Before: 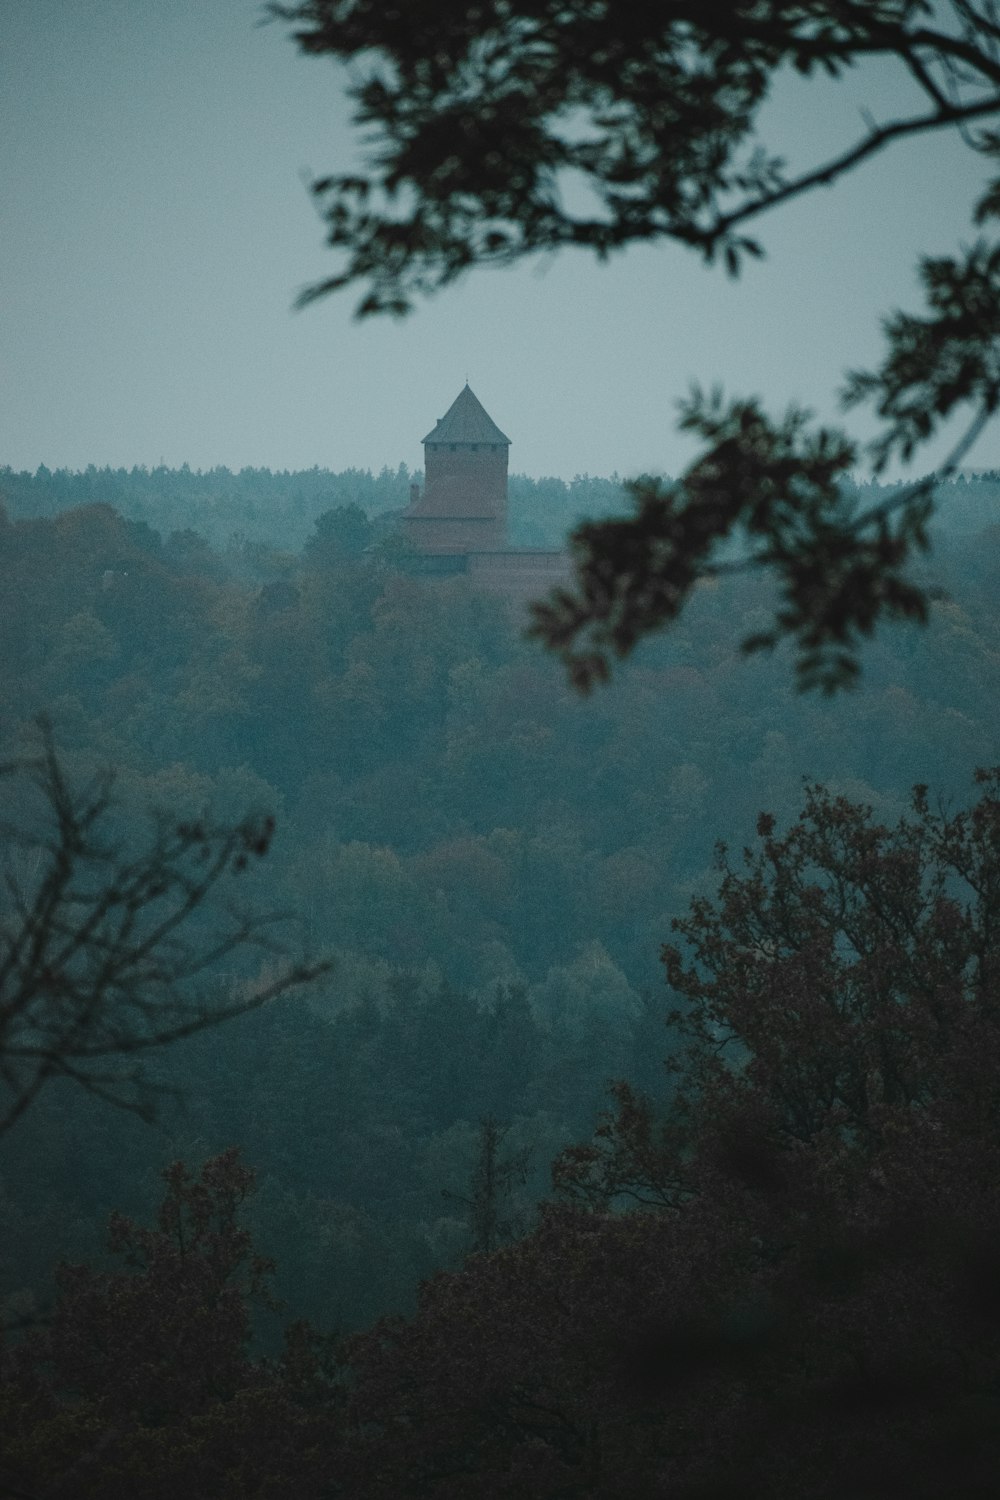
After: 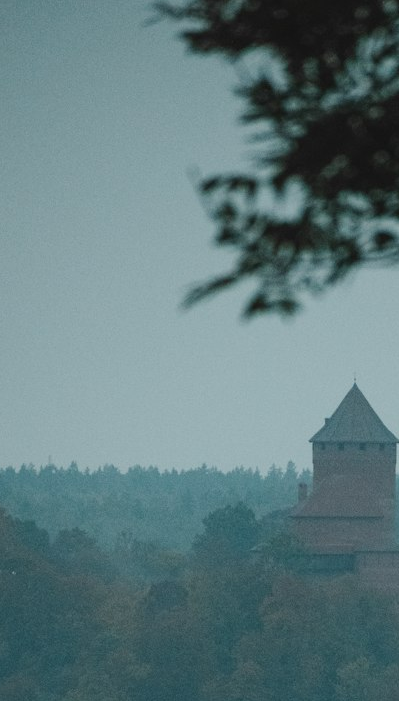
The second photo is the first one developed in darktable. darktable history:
crop and rotate: left 11.275%, top 0.099%, right 48.739%, bottom 53.139%
